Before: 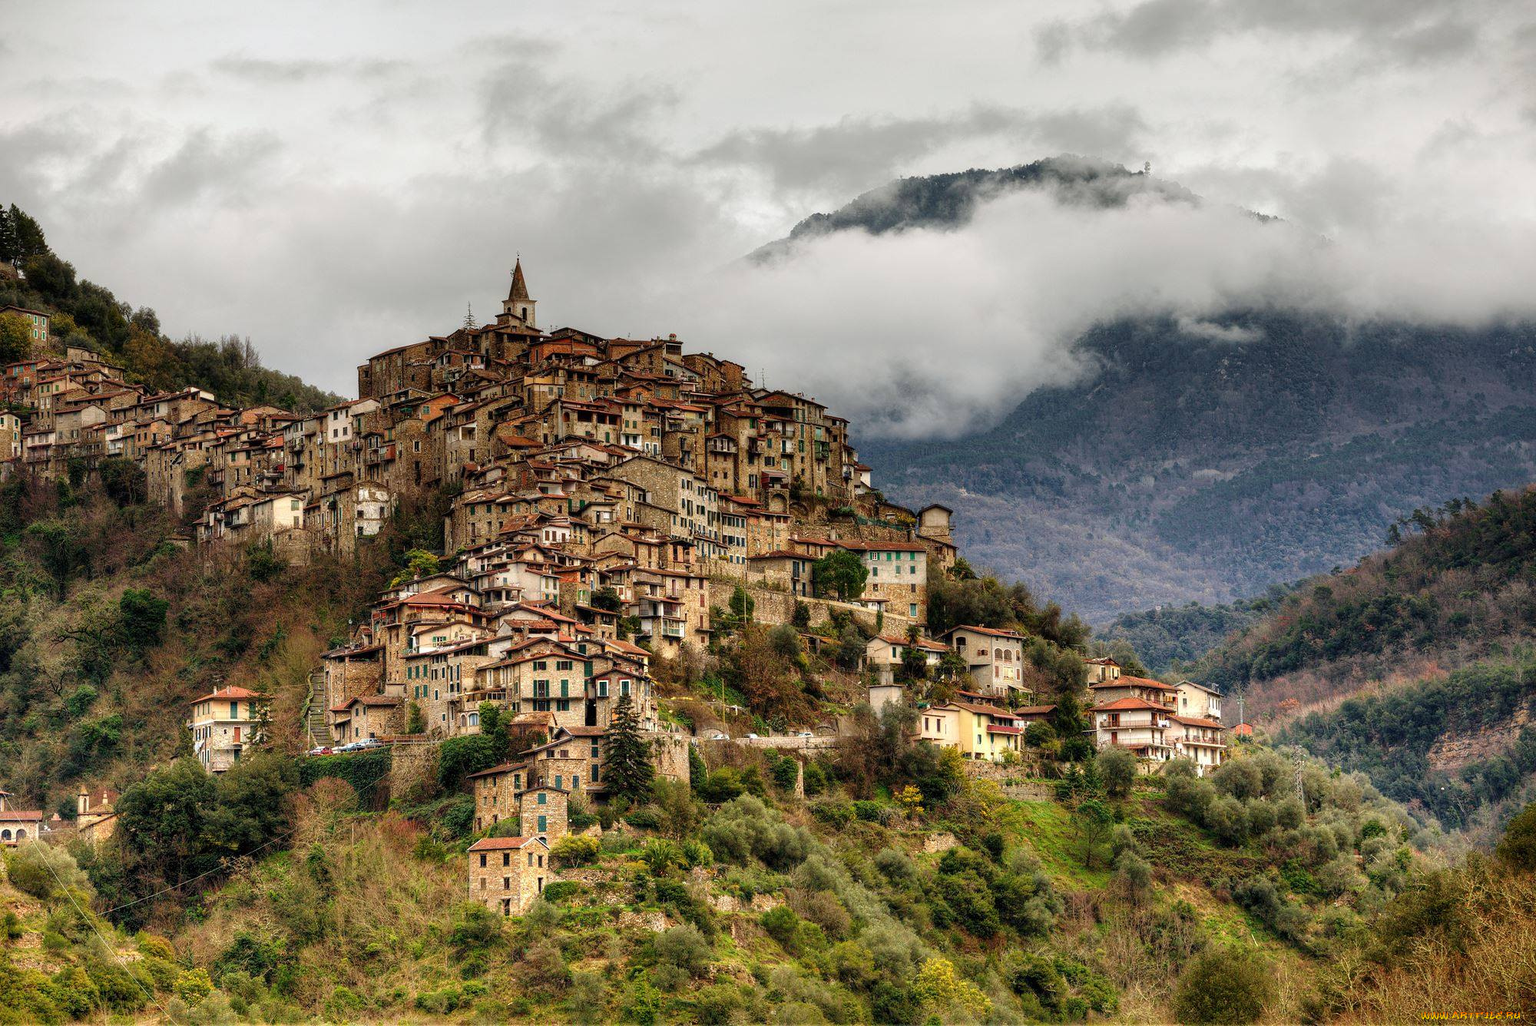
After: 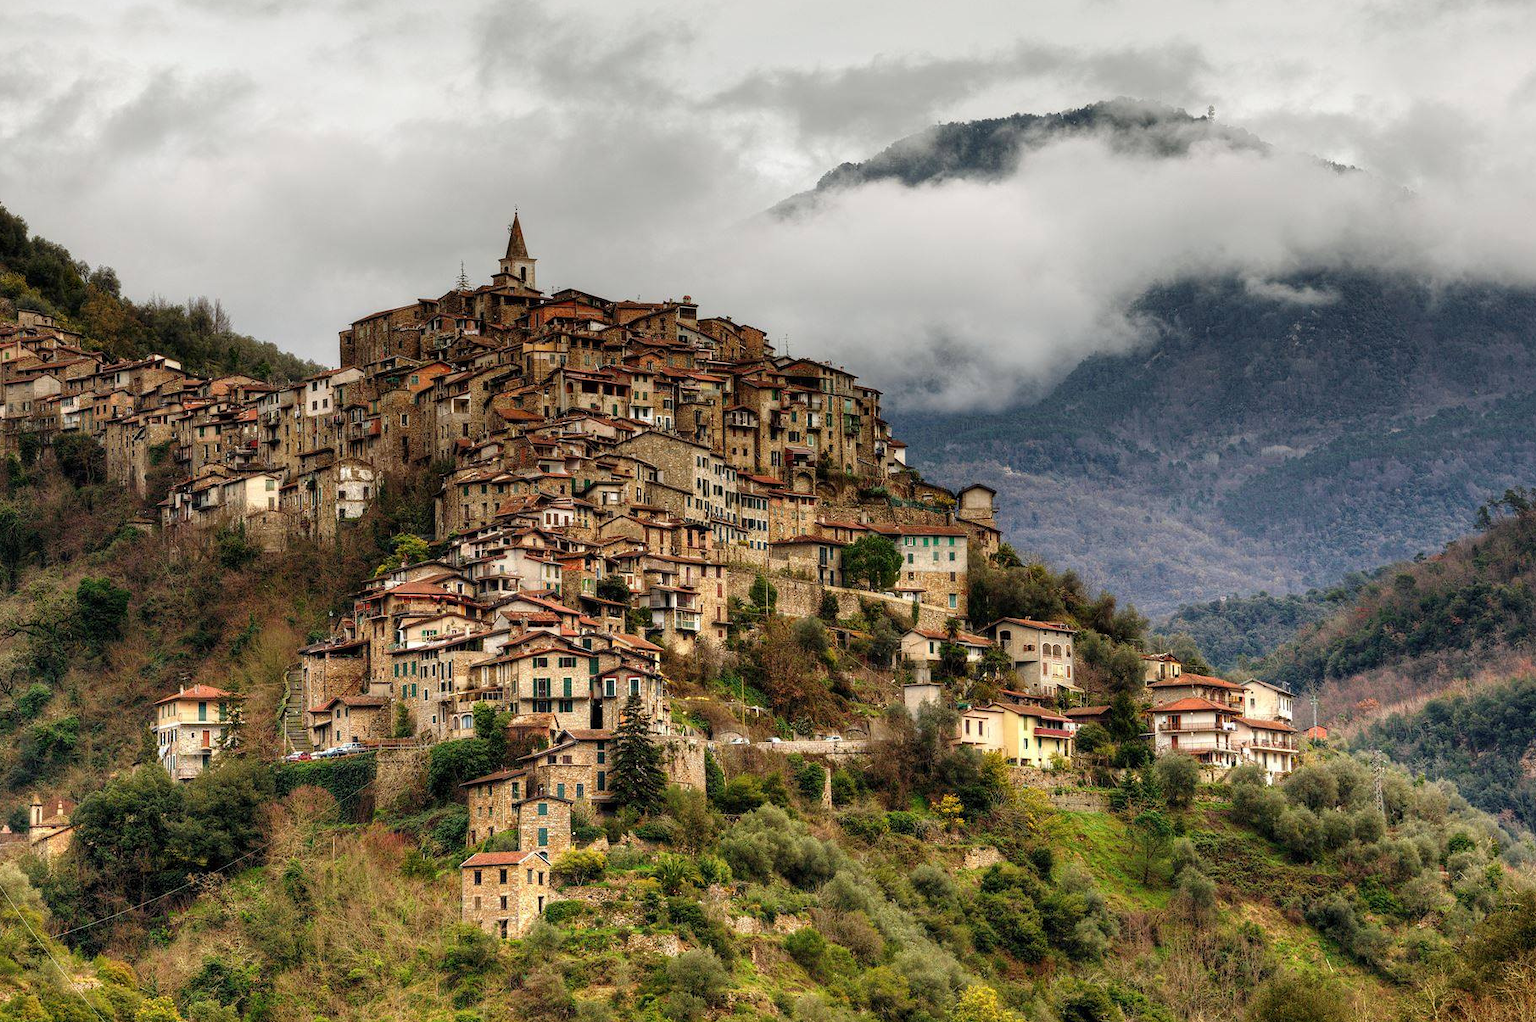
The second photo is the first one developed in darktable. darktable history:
crop: left 3.32%, top 6.447%, right 6.1%, bottom 3.325%
